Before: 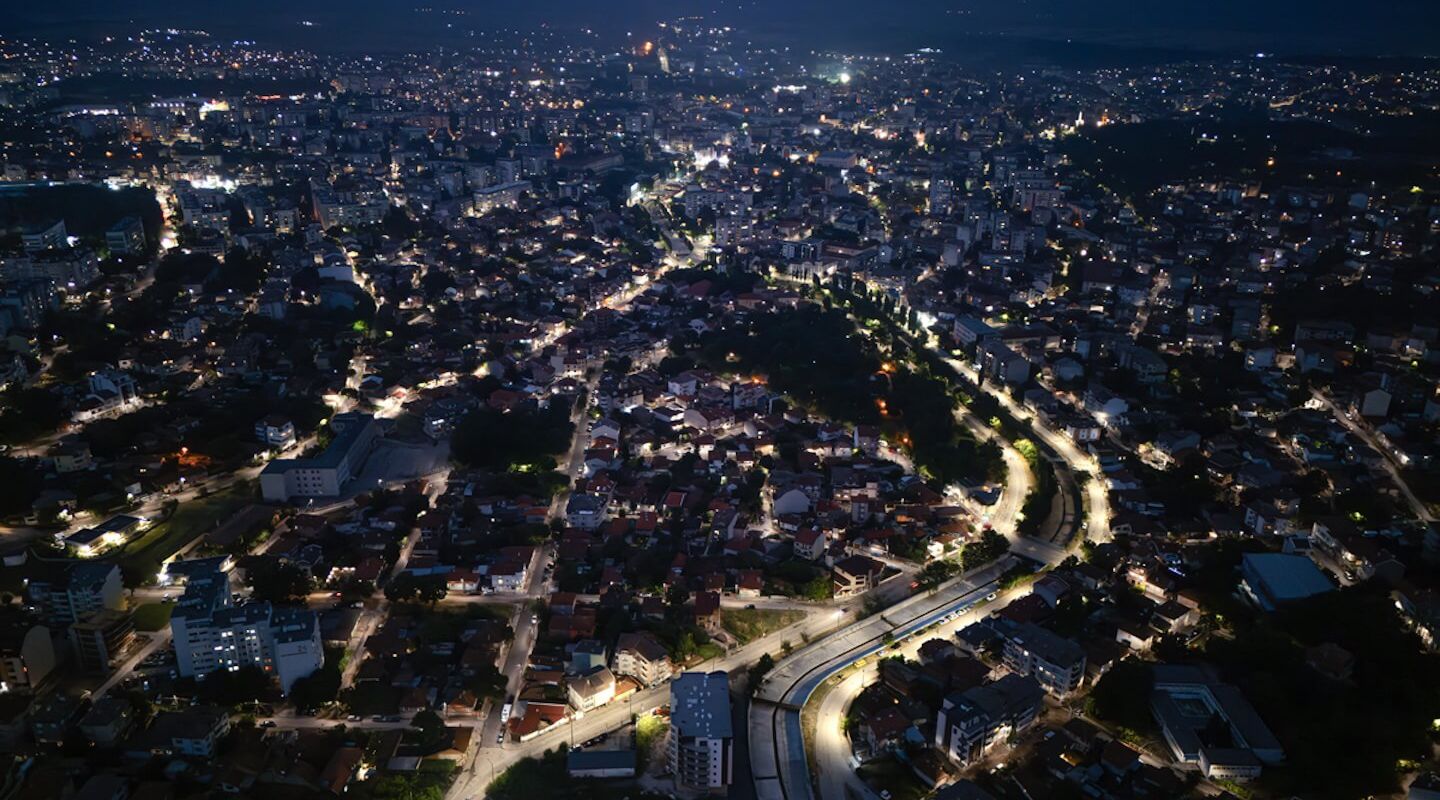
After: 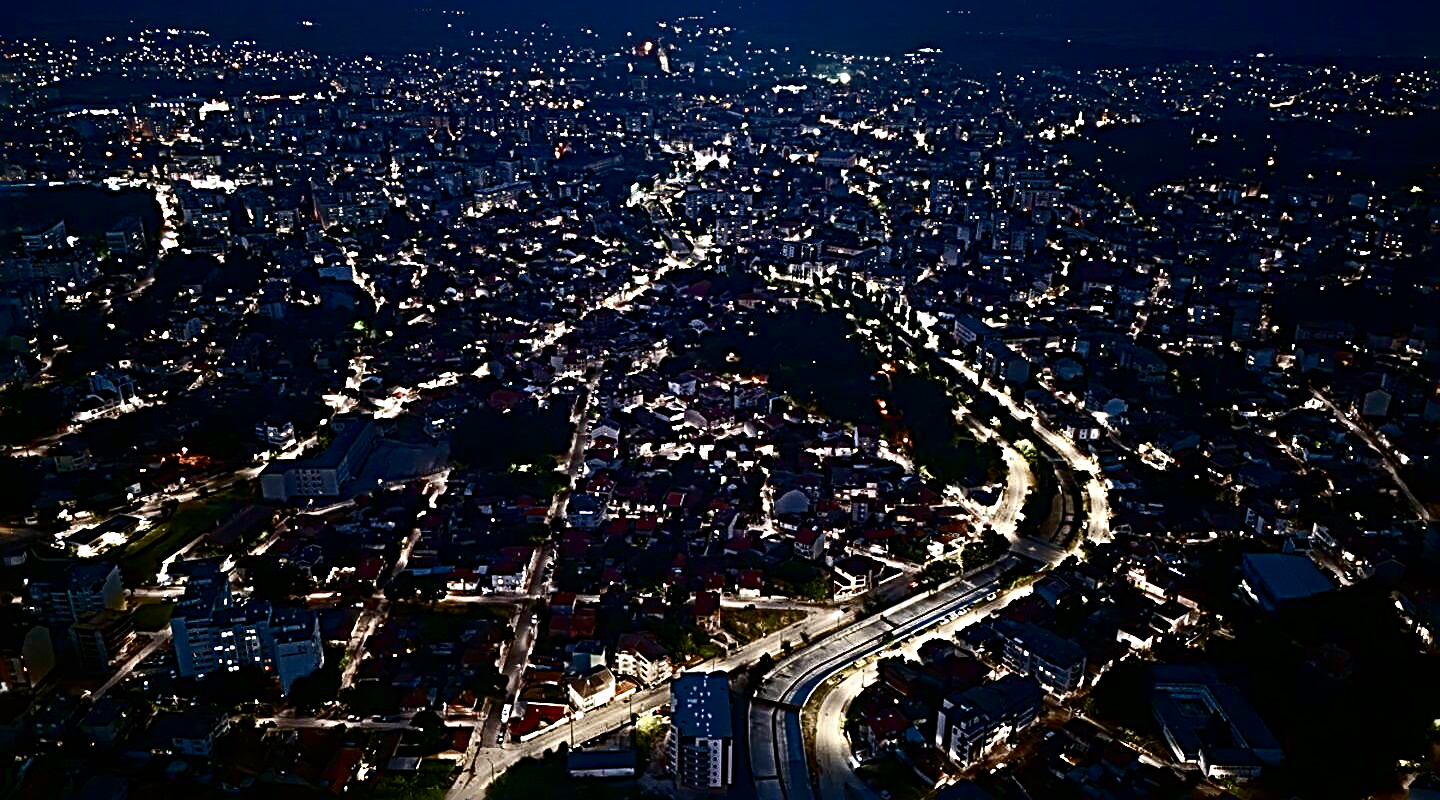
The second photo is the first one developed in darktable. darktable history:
contrast brightness saturation: contrast 0.19, brightness -0.24, saturation 0.11
sharpen: radius 4.001, amount 2
color balance rgb: shadows lift › chroma 1%, shadows lift › hue 113°, highlights gain › chroma 0.2%, highlights gain › hue 333°, perceptual saturation grading › global saturation 20%, perceptual saturation grading › highlights -50%, perceptual saturation grading › shadows 25%, contrast -10%
